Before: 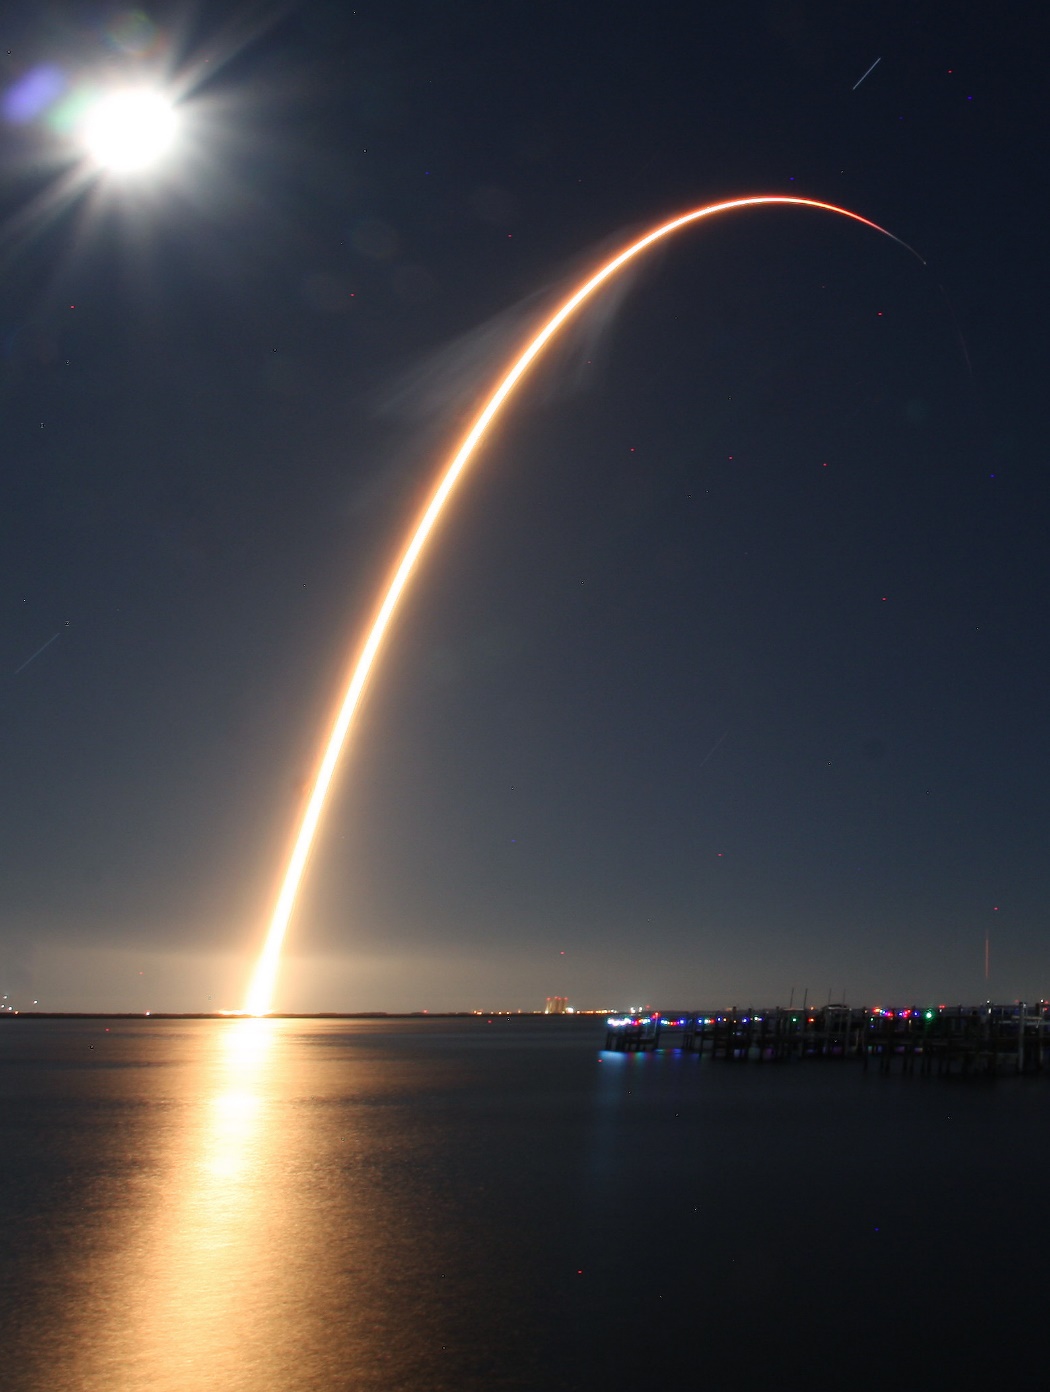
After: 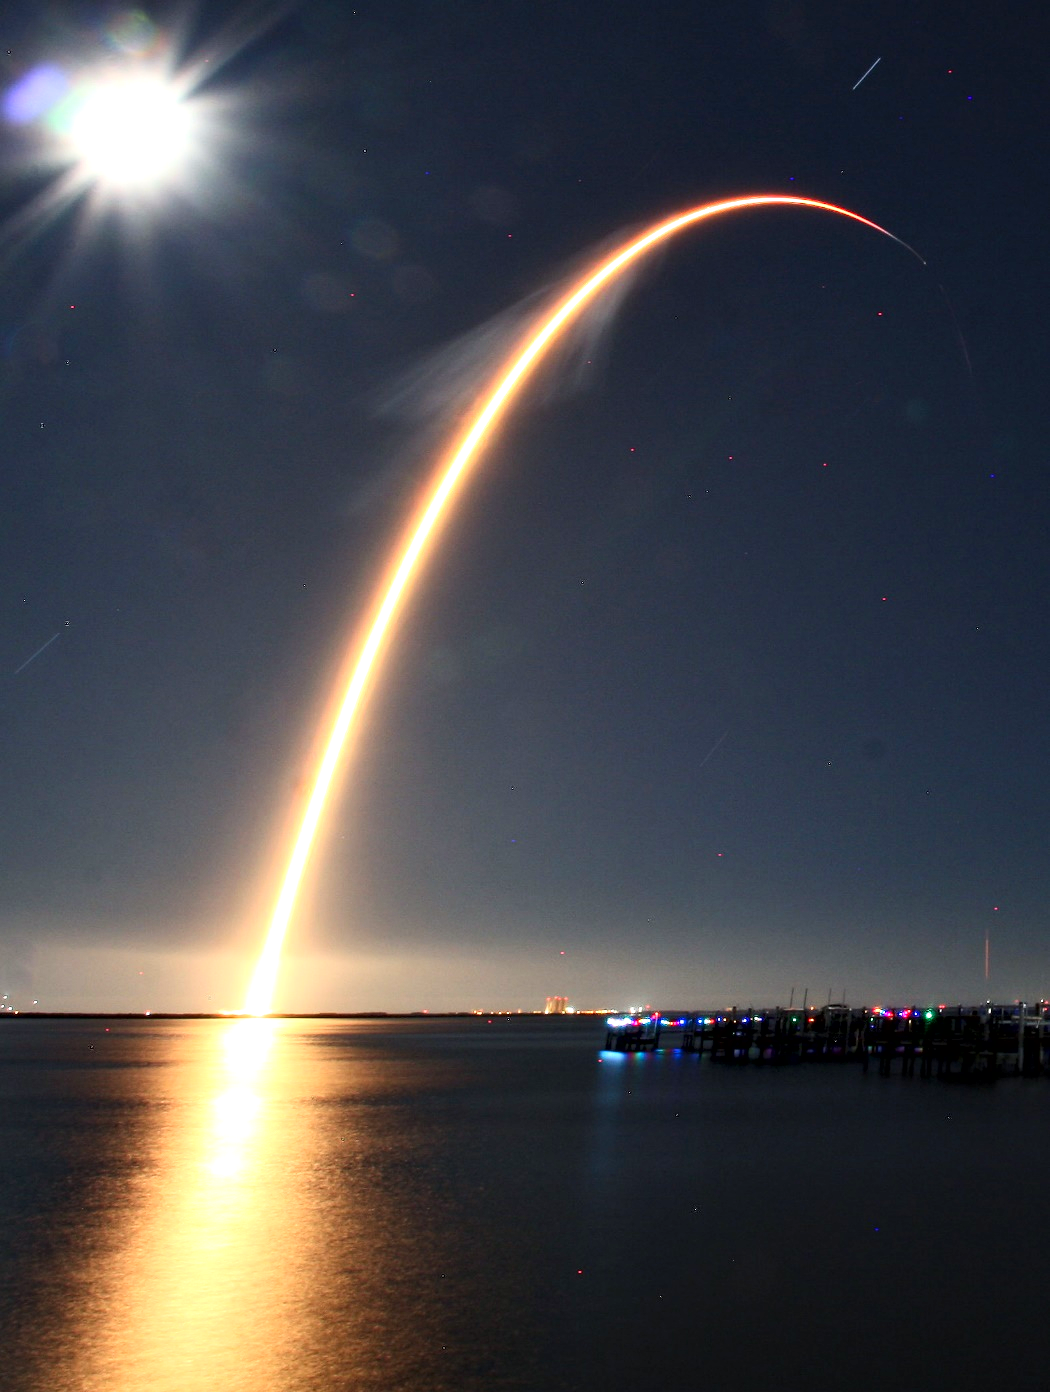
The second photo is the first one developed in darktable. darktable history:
contrast equalizer: octaves 7, y [[0.6 ×6], [0.55 ×6], [0 ×6], [0 ×6], [0 ×6]]
contrast brightness saturation: contrast 0.203, brightness 0.161, saturation 0.227
